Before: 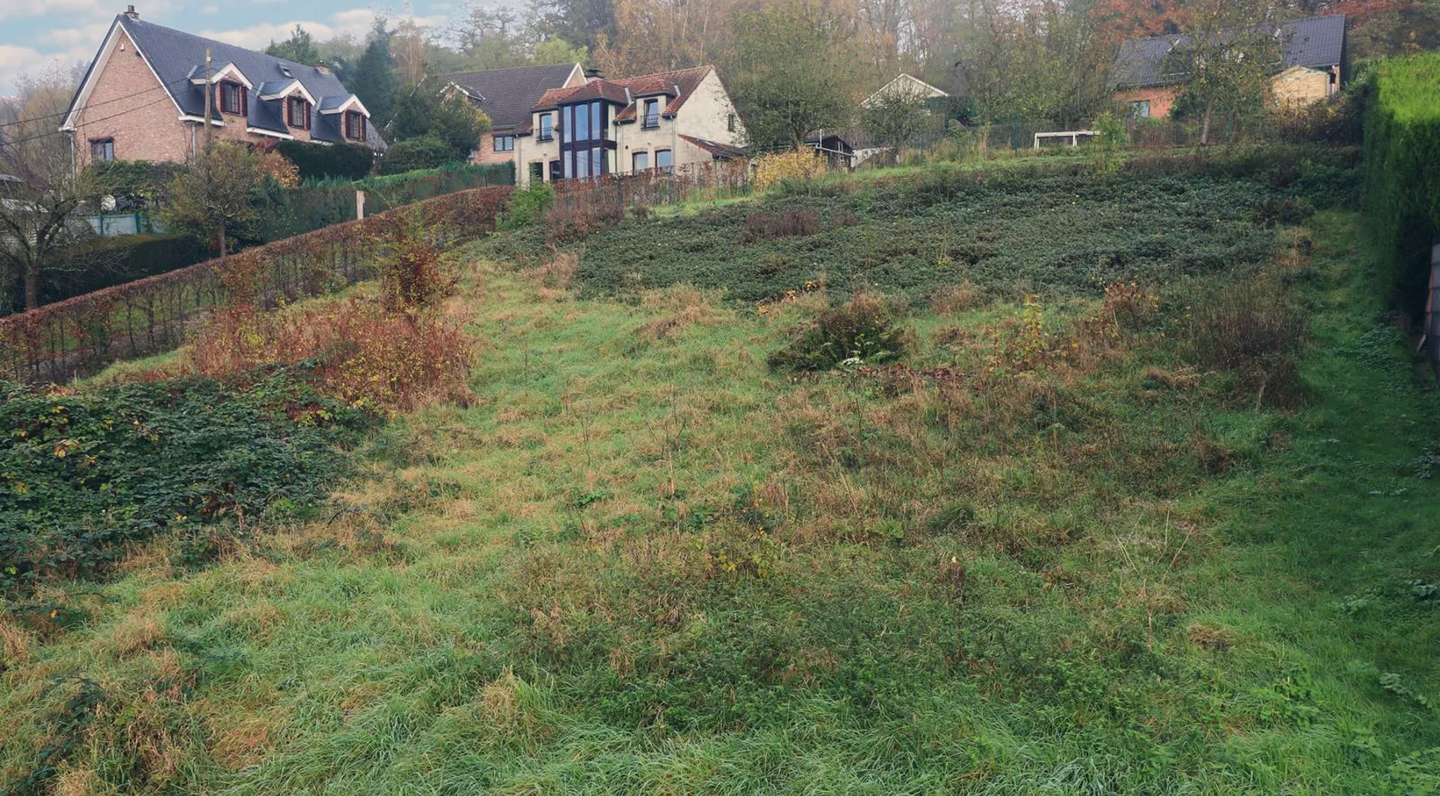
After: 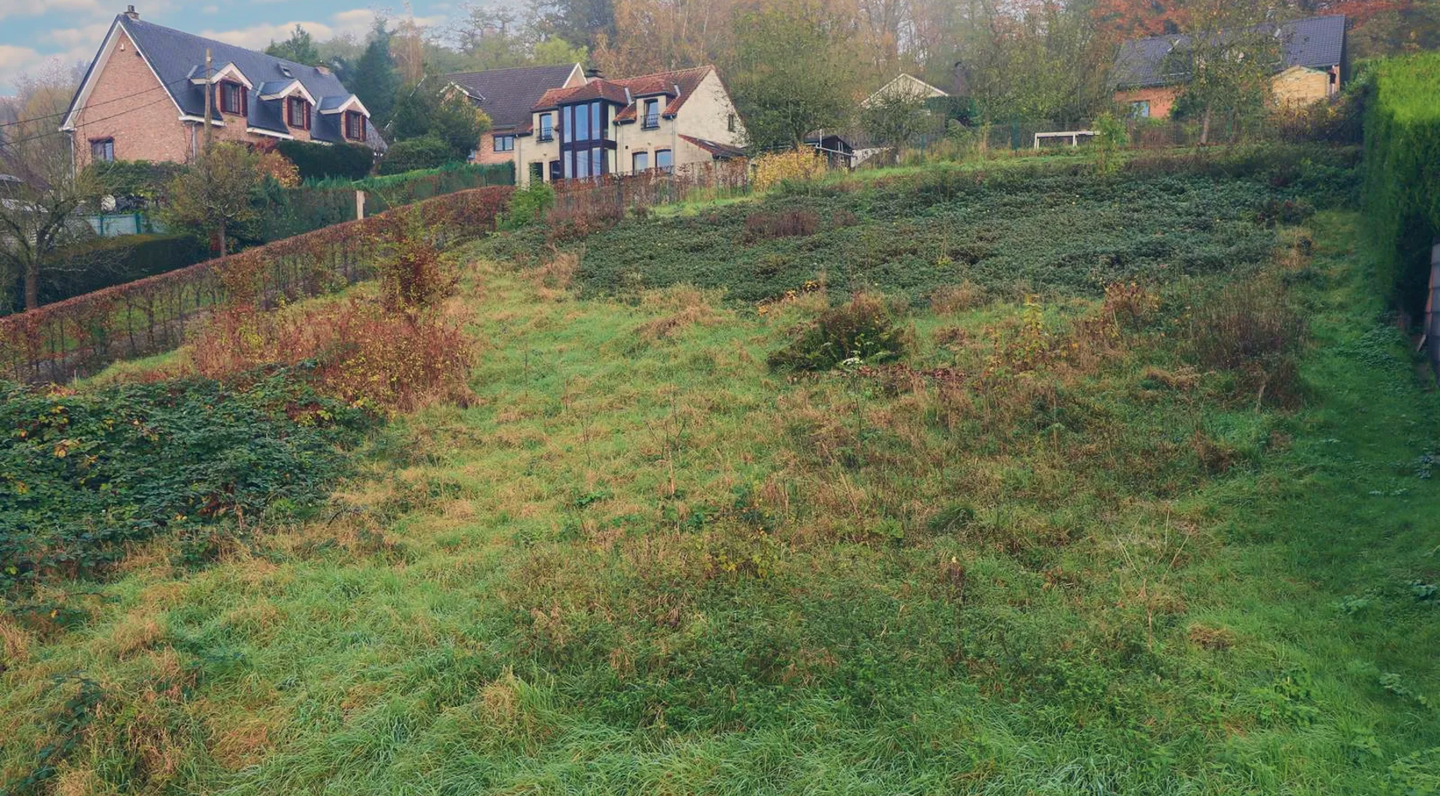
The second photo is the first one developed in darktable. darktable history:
shadows and highlights: on, module defaults
velvia: on, module defaults
